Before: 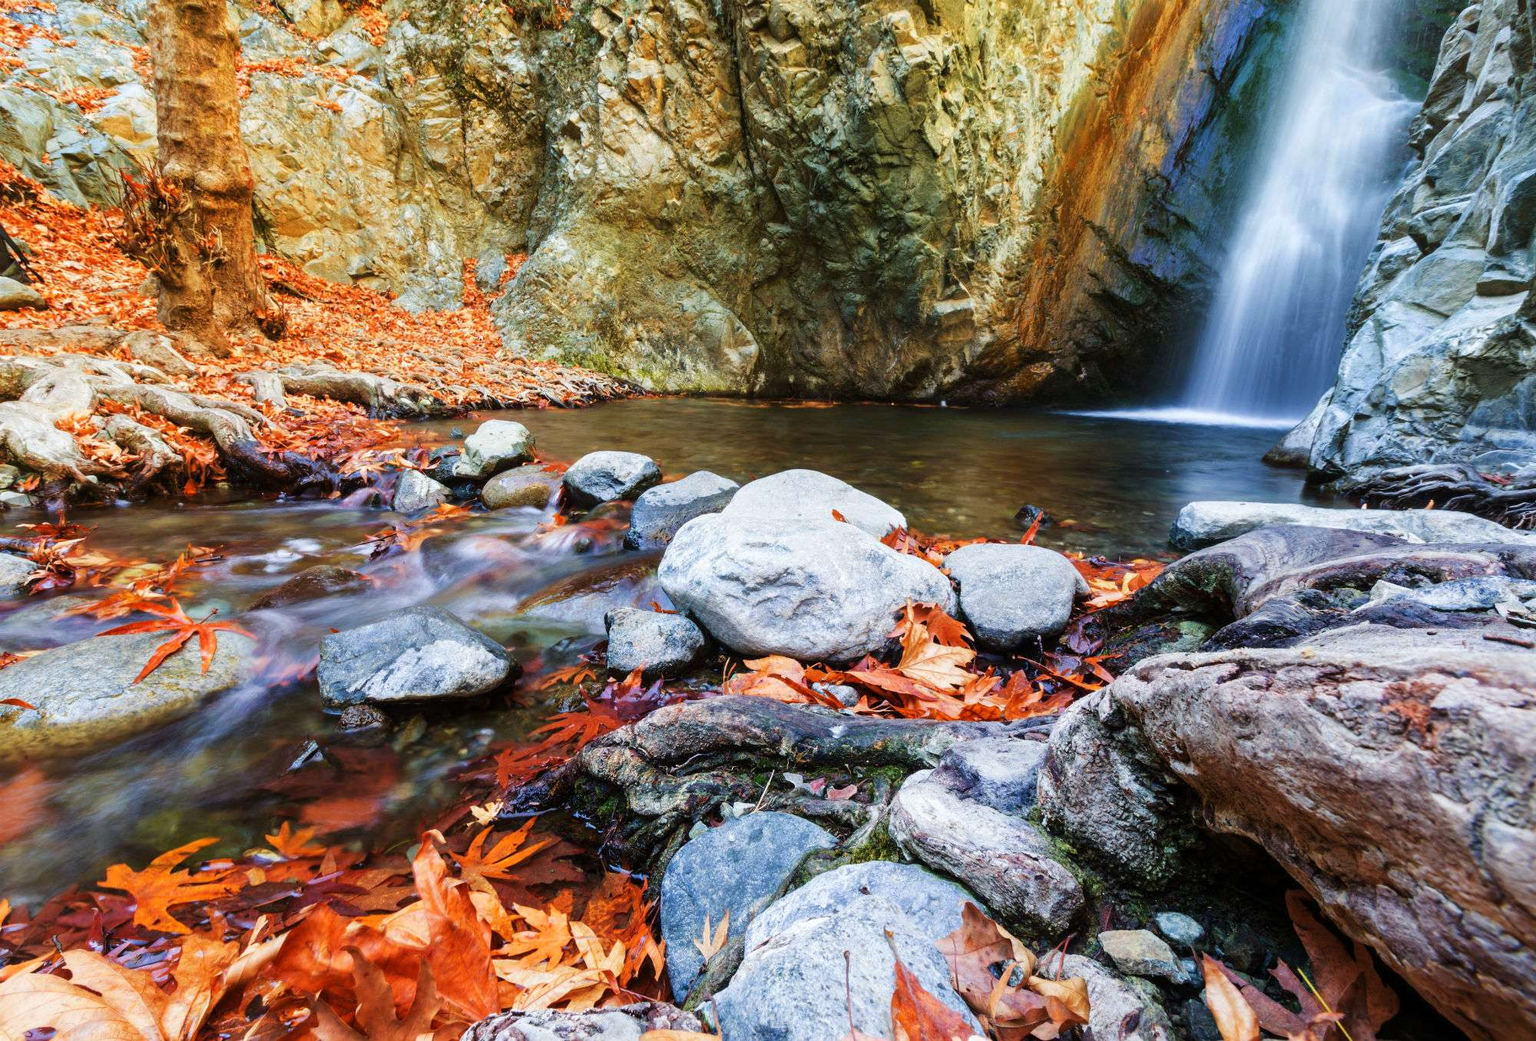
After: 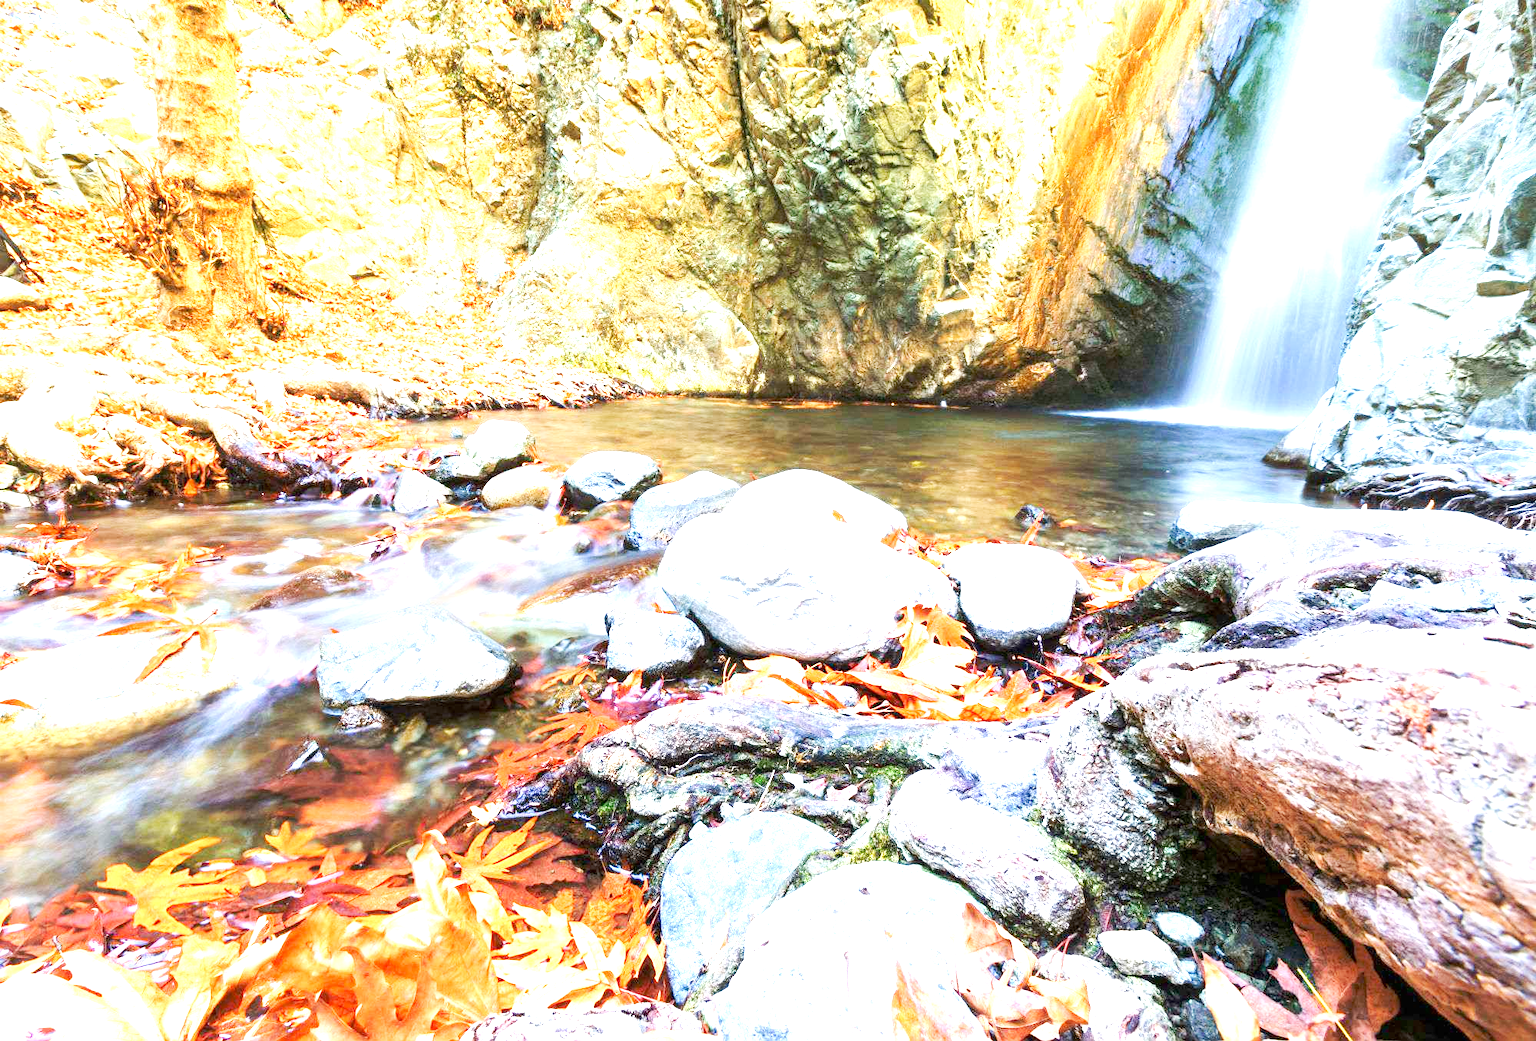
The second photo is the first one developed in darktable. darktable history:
exposure: black level correction 0, exposure 2.126 EV, compensate highlight preservation false
tone curve: curves: ch0 [(0, 0) (0.004, 0.001) (0.133, 0.16) (0.325, 0.399) (0.475, 0.588) (0.832, 0.903) (1, 1)], preserve colors none
